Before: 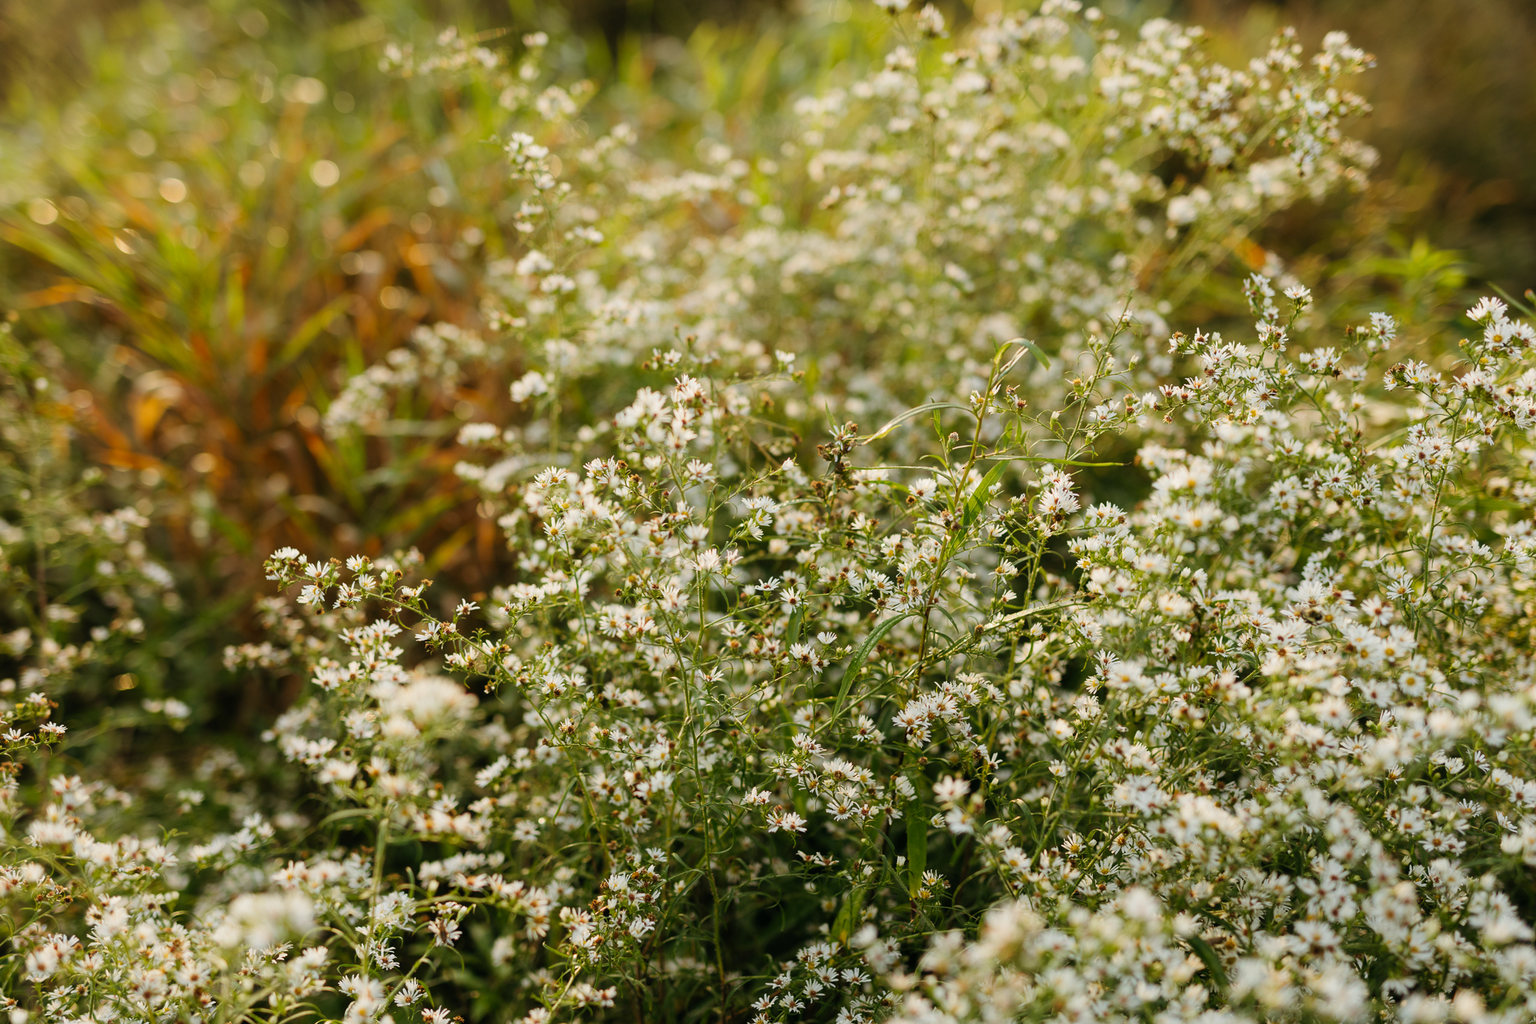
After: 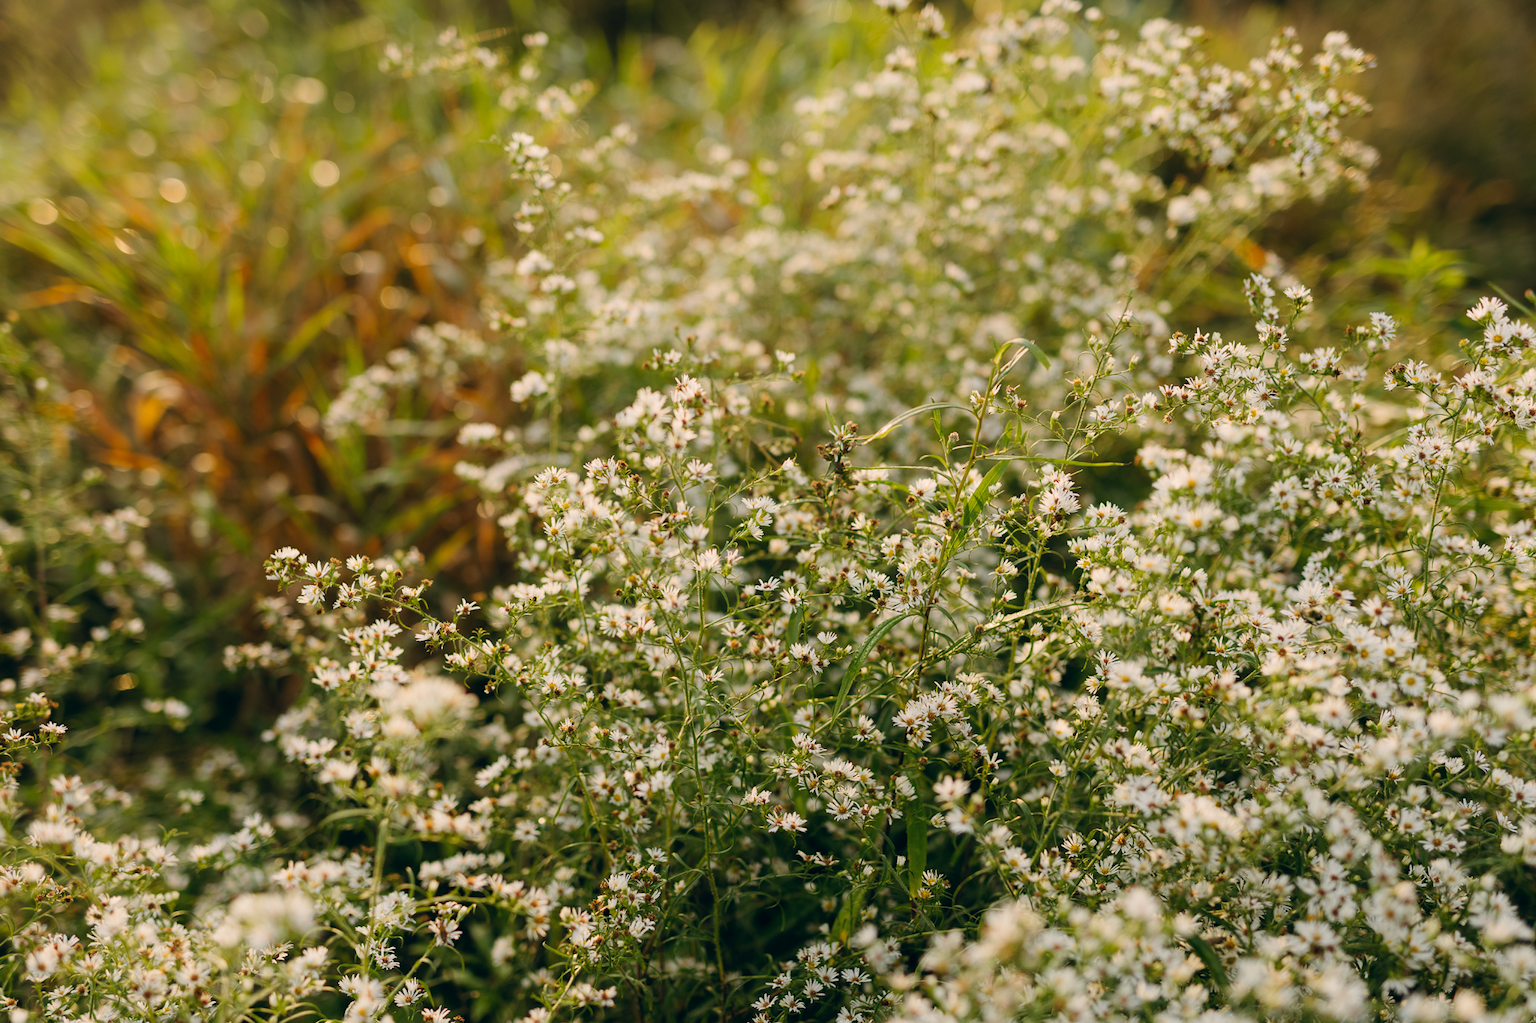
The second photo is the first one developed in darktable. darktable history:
exposure: exposure -0.048 EV, compensate highlight preservation false
color correction: highlights a* 5.38, highlights b* 5.3, shadows a* -4.26, shadows b* -5.11
